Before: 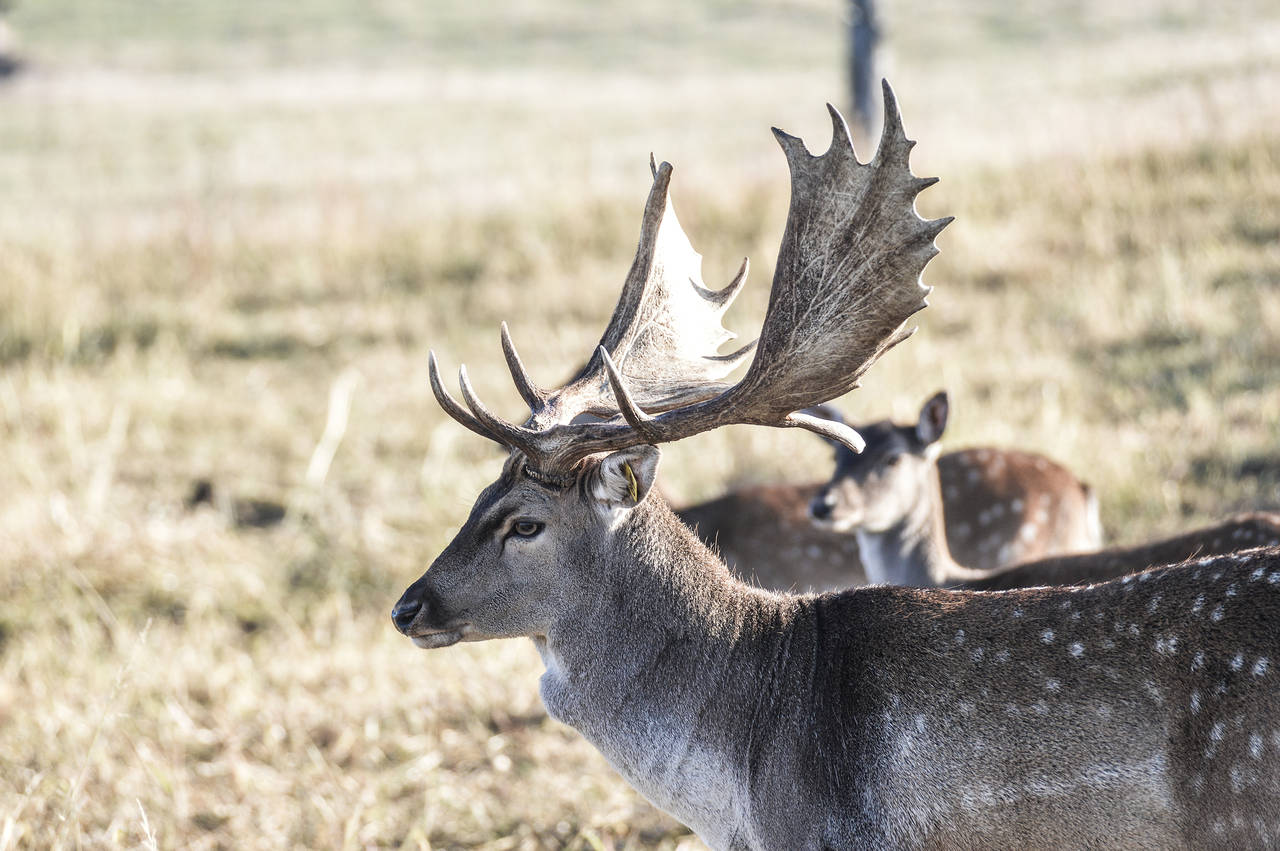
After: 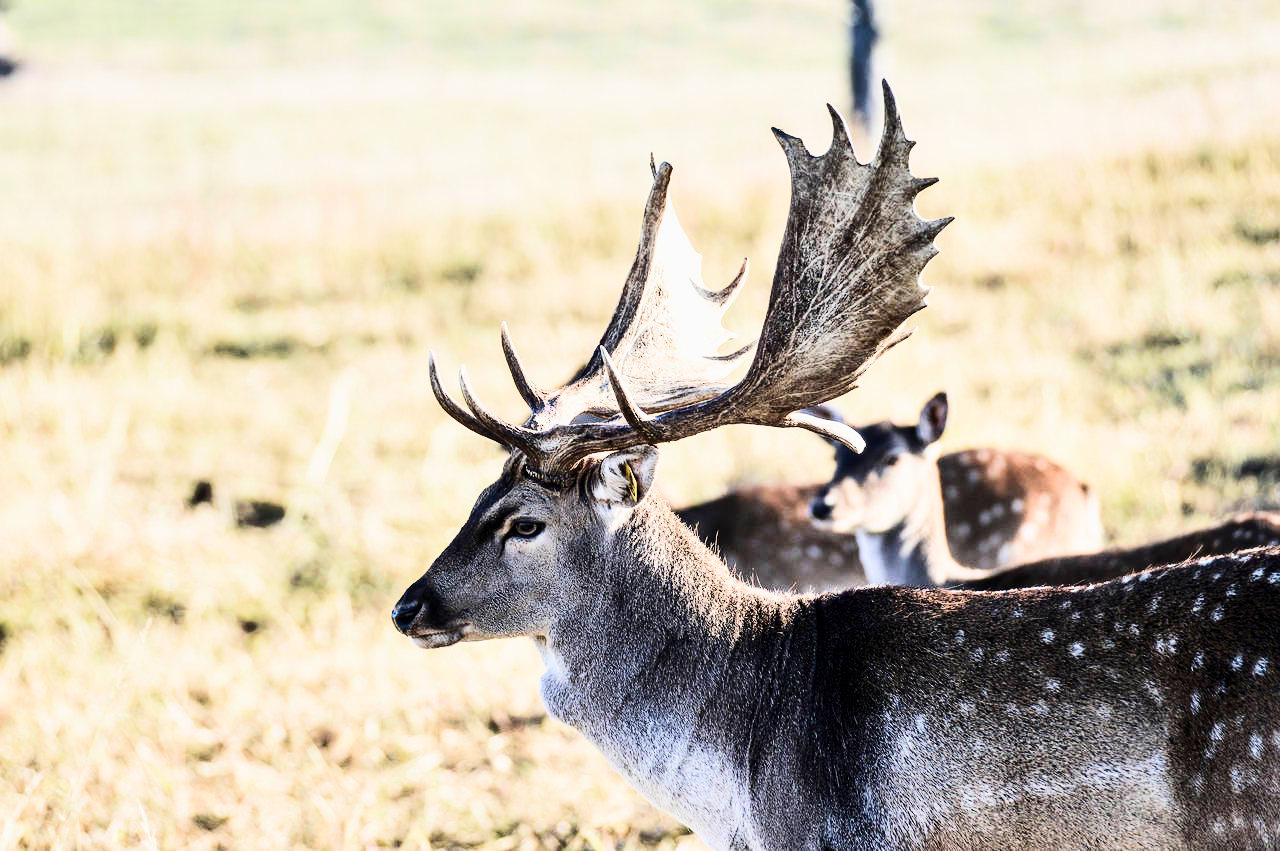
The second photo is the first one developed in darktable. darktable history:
velvia: on, module defaults
contrast brightness saturation: contrast 0.33, brightness -0.079, saturation 0.172
shadows and highlights: shadows -88.88, highlights -37.28, highlights color adjustment 45.96%, soften with gaussian
exposure: black level correction 0, exposure 0.699 EV, compensate exposure bias true, compensate highlight preservation false
filmic rgb: black relative exposure -7.76 EV, white relative exposure 4.43 EV, threshold 5.98 EV, hardness 3.75, latitude 50.25%, contrast 1.101, enable highlight reconstruction true
